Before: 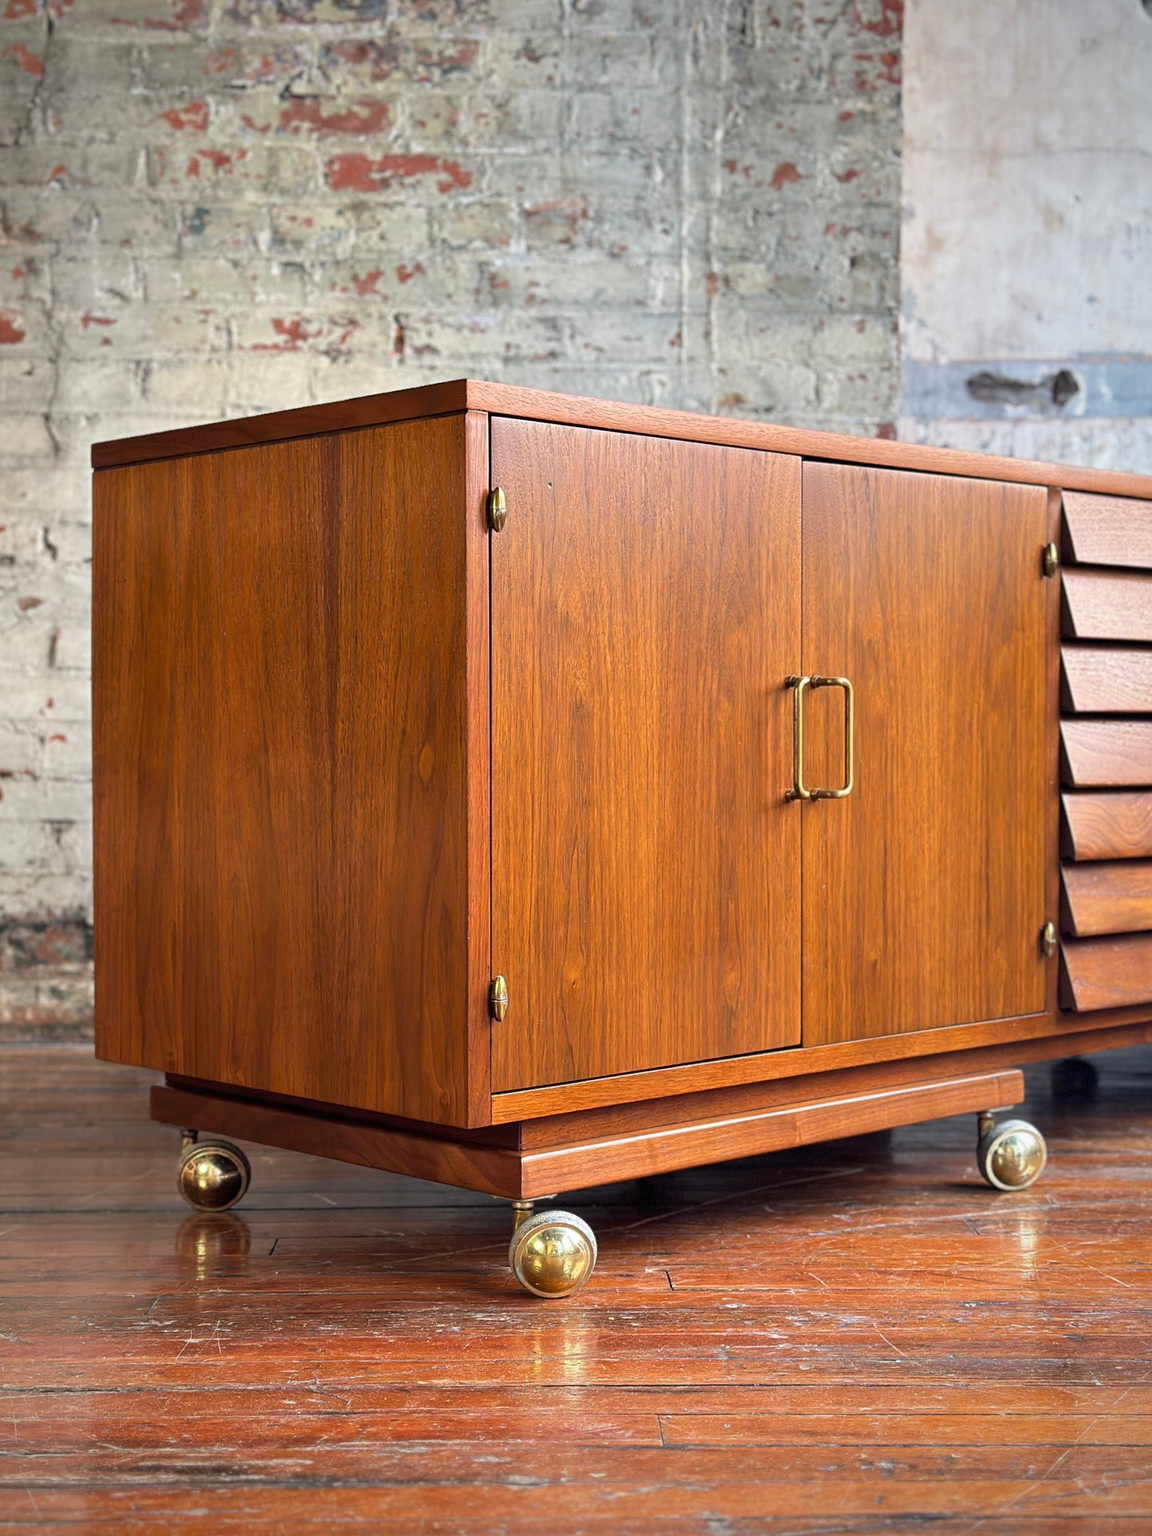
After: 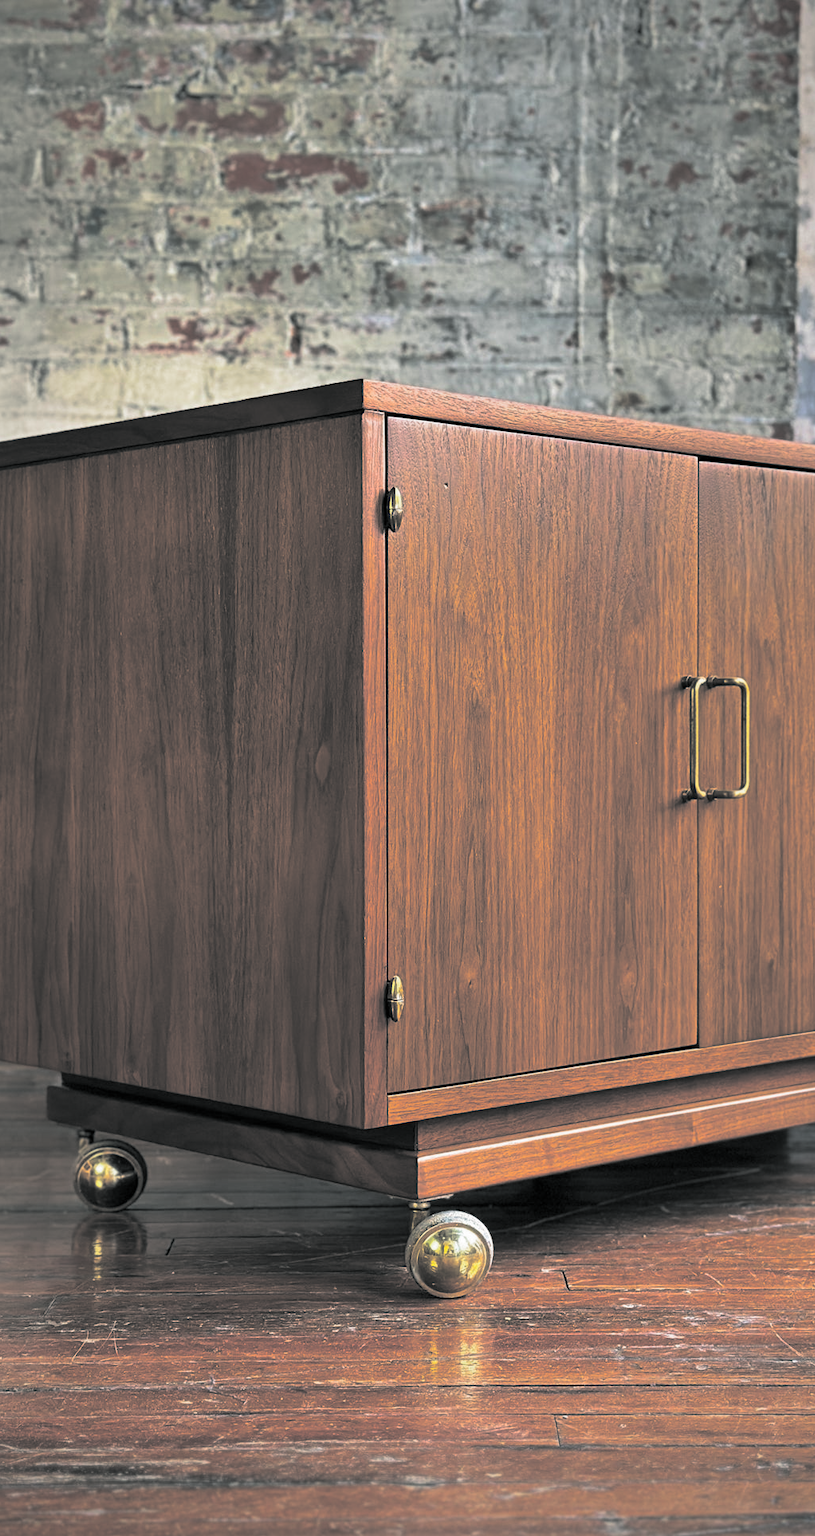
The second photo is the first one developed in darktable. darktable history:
base curve: curves: ch0 [(0, 0) (0.303, 0.277) (1, 1)]
crop and rotate: left 9.061%, right 20.142%
shadows and highlights: radius 108.52, shadows 40.68, highlights -72.88, low approximation 0.01, soften with gaussian
color balance rgb: perceptual saturation grading › global saturation 30%, global vibrance 20%
split-toning: shadows › hue 190.8°, shadows › saturation 0.05, highlights › hue 54°, highlights › saturation 0.05, compress 0%
